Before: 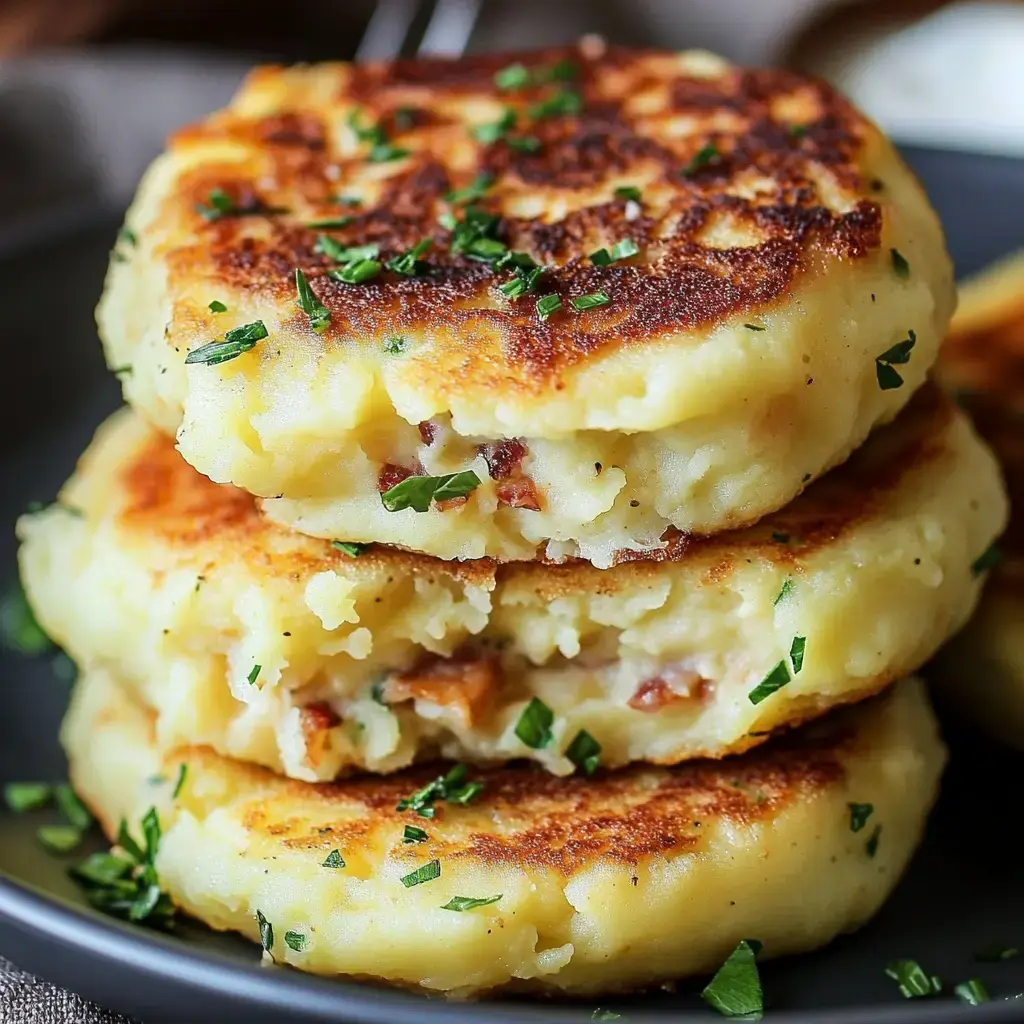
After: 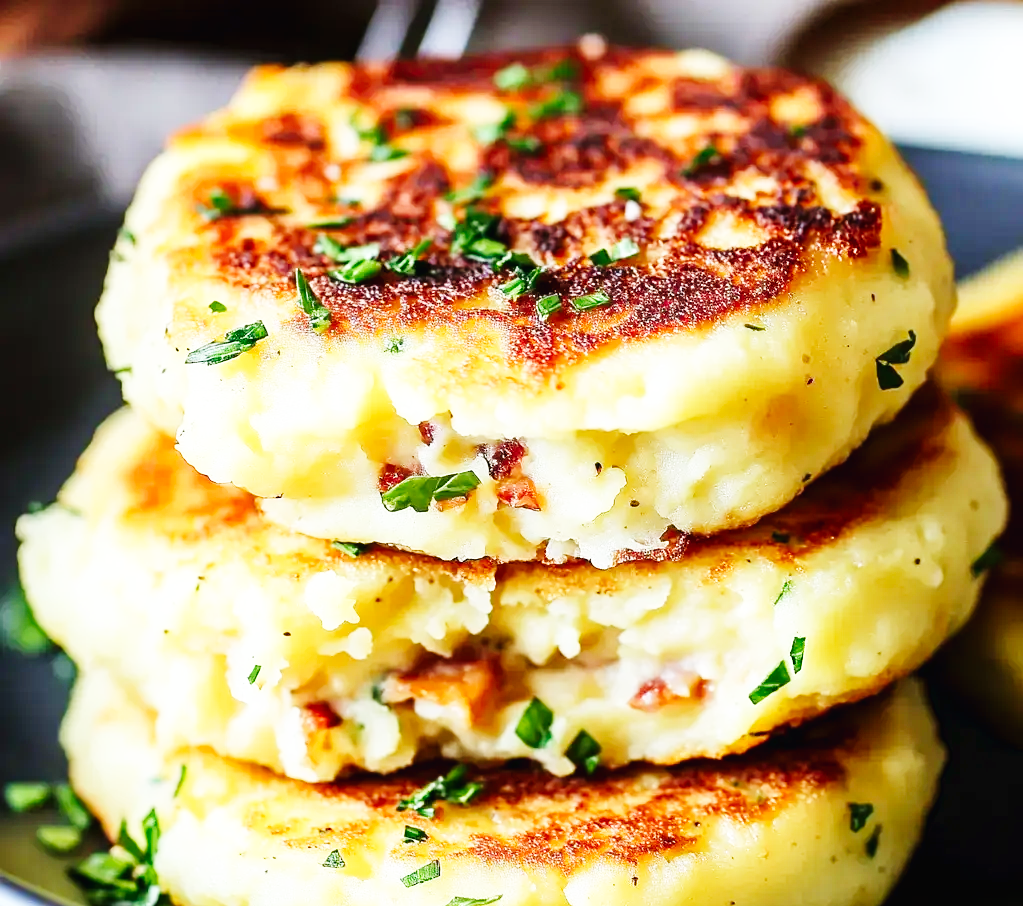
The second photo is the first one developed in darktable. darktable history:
base curve: curves: ch0 [(0, 0.003) (0.001, 0.002) (0.006, 0.004) (0.02, 0.022) (0.048, 0.086) (0.094, 0.234) (0.162, 0.431) (0.258, 0.629) (0.385, 0.8) (0.548, 0.918) (0.751, 0.988) (1, 1)], preserve colors none
crop and rotate: top 0%, bottom 11.493%
